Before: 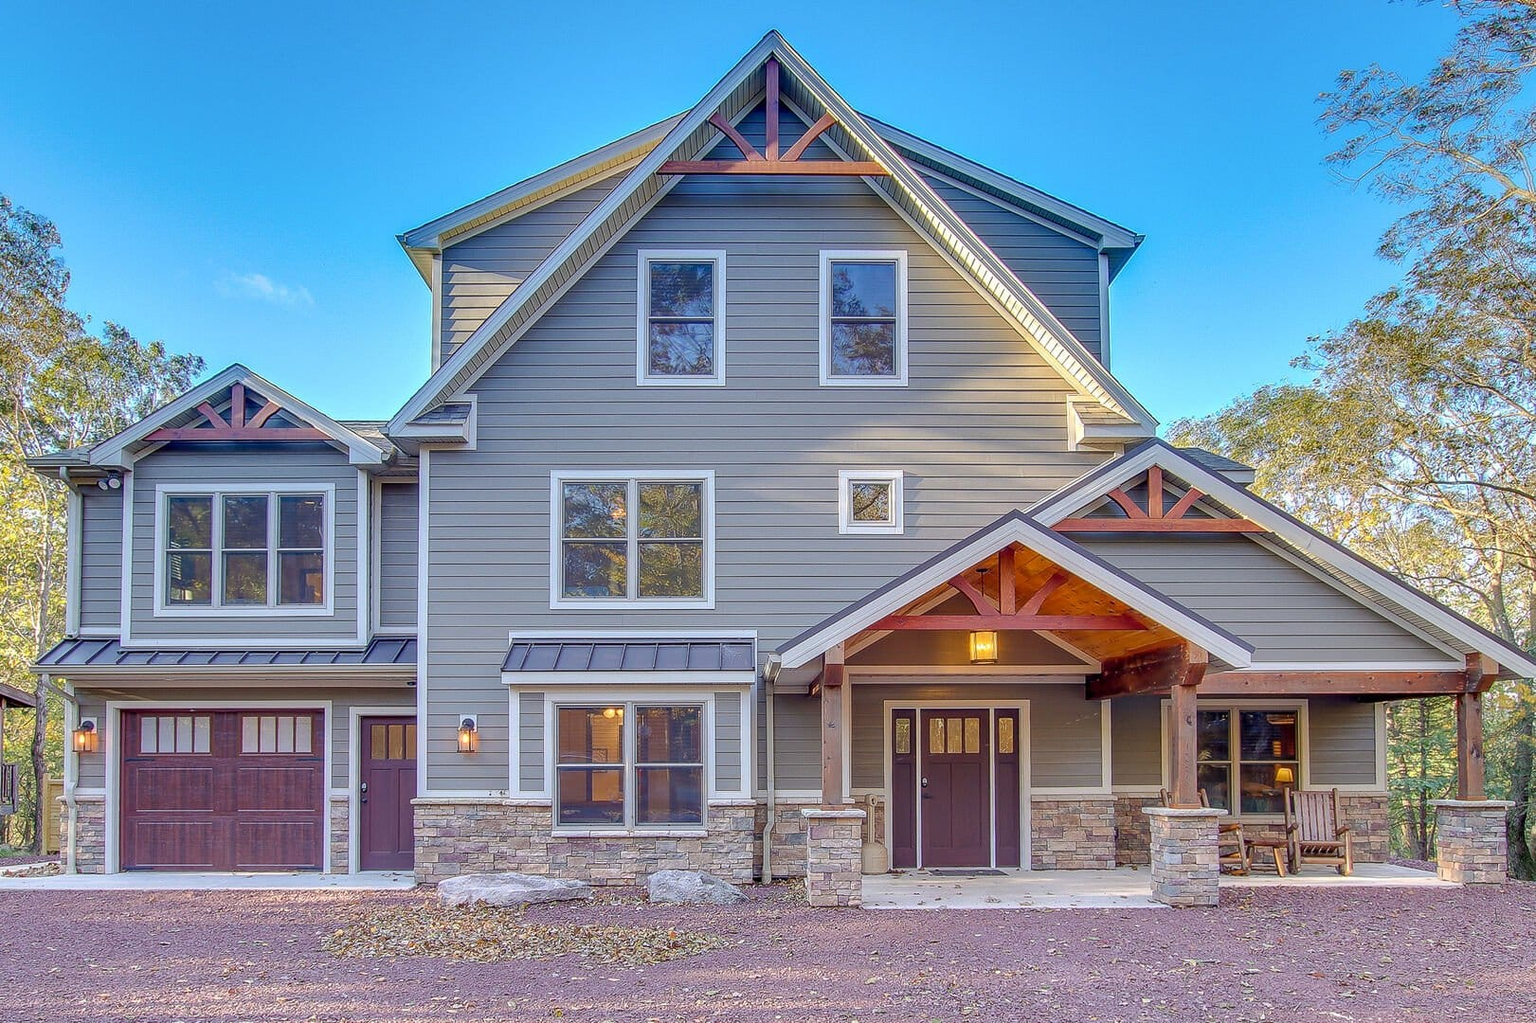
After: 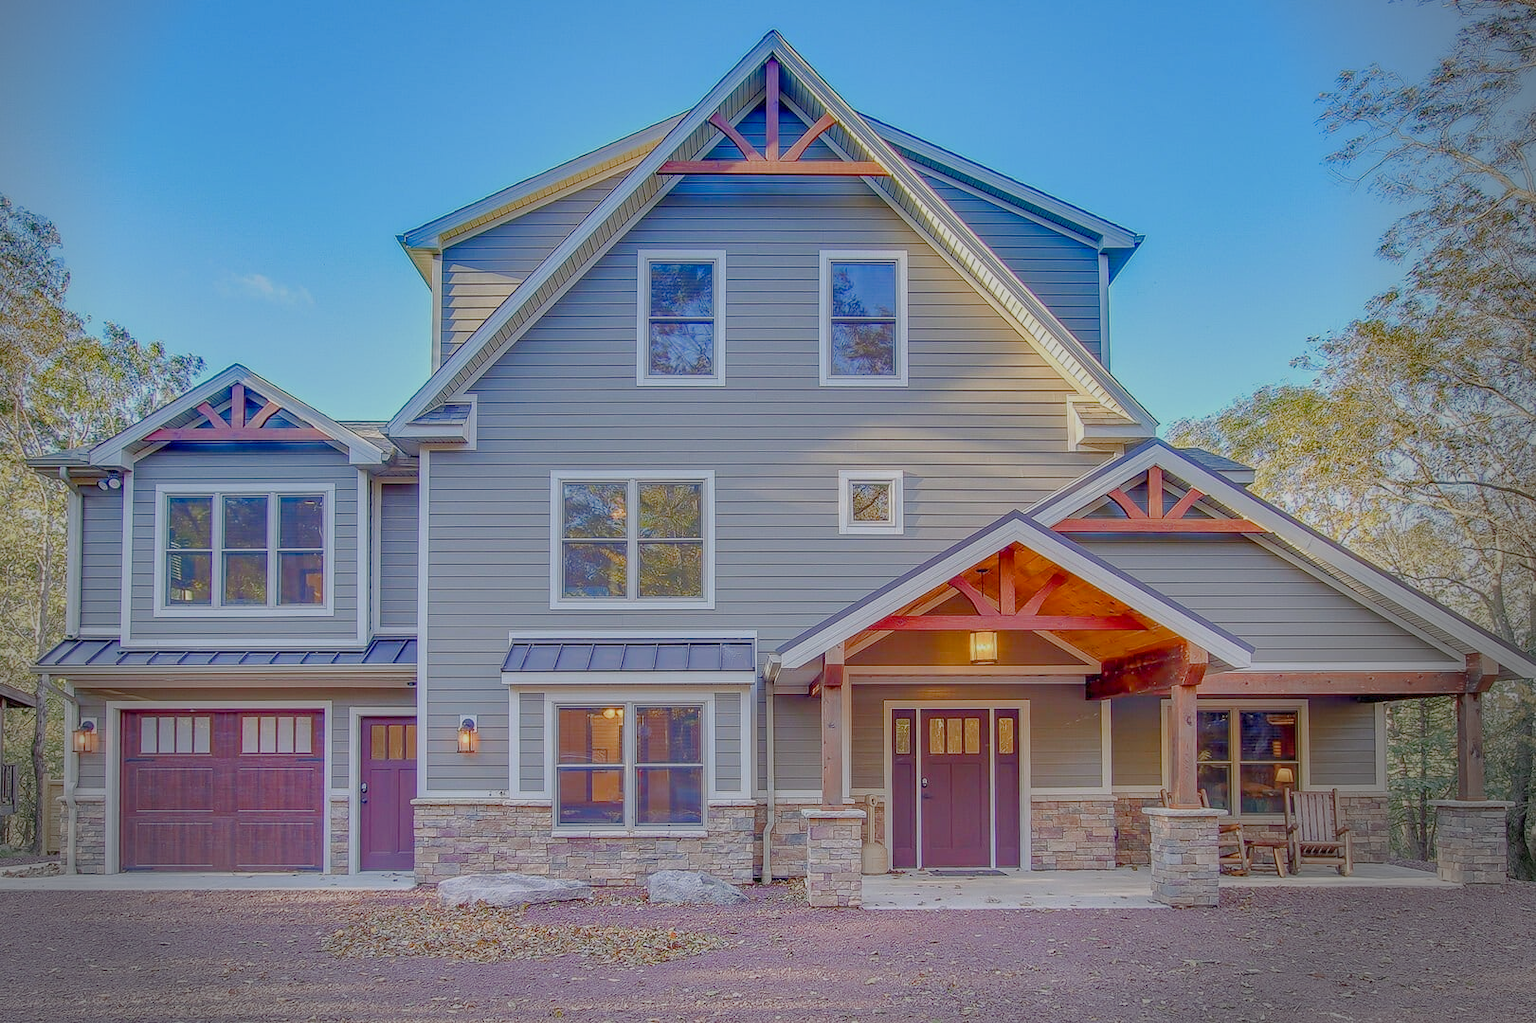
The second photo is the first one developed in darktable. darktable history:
color balance rgb: perceptual saturation grading › global saturation 20%, perceptual saturation grading › highlights -50.245%, perceptual saturation grading › shadows 30.425%, contrast -29.71%
vignetting: fall-off radius 31.36%, center (-0.057, -0.354)
